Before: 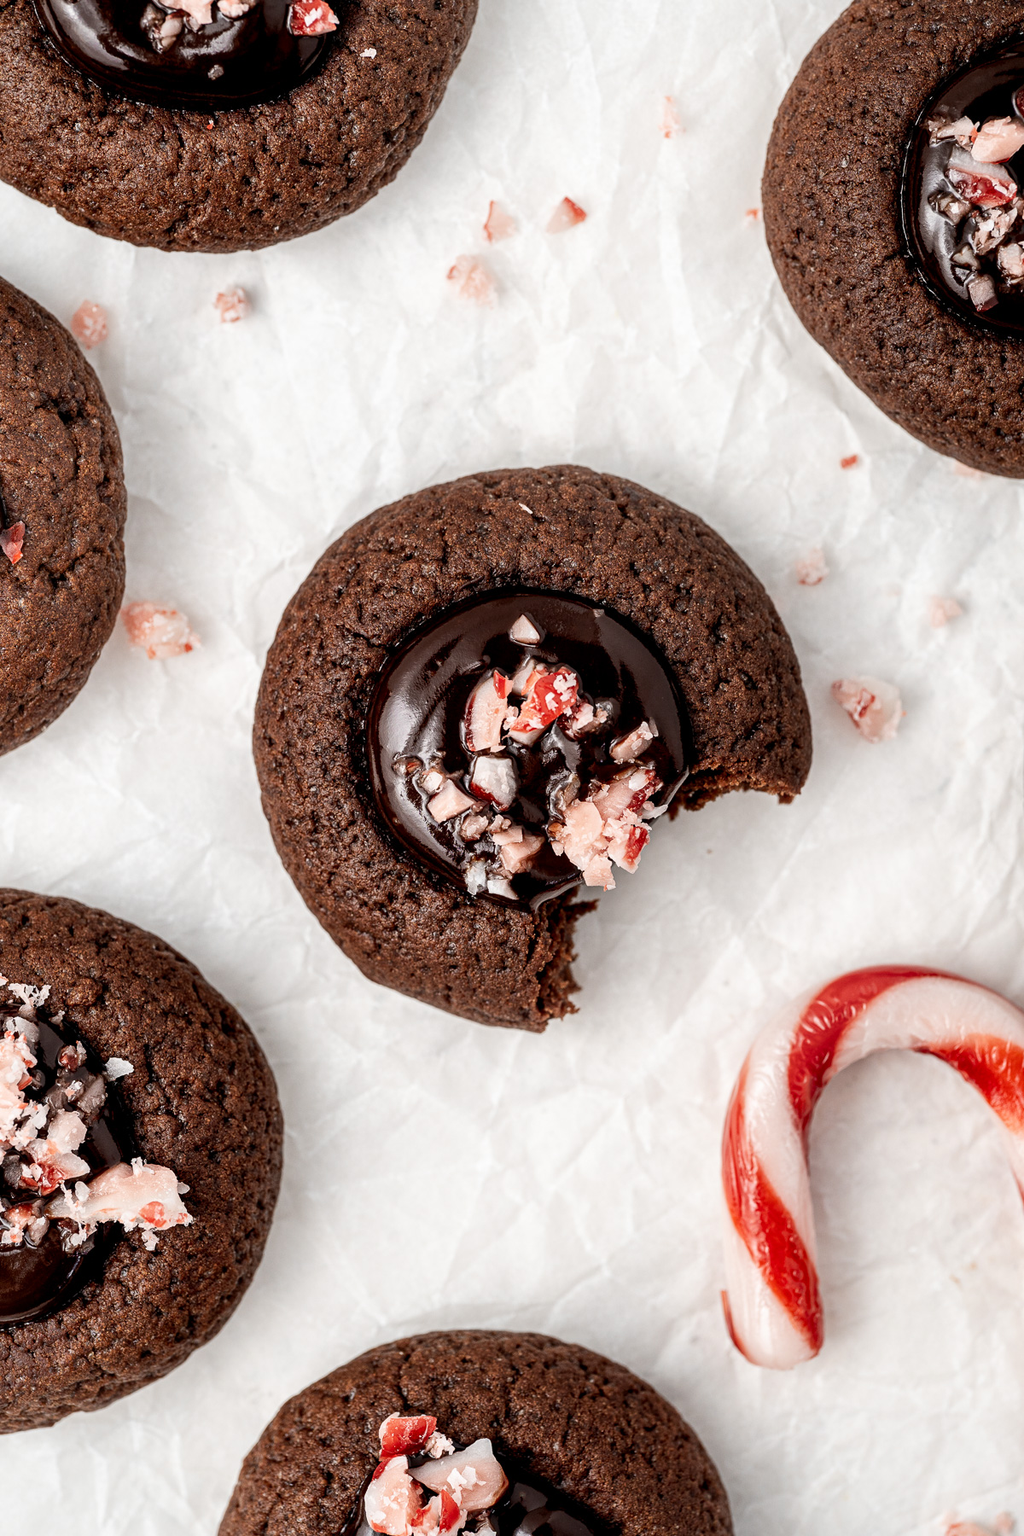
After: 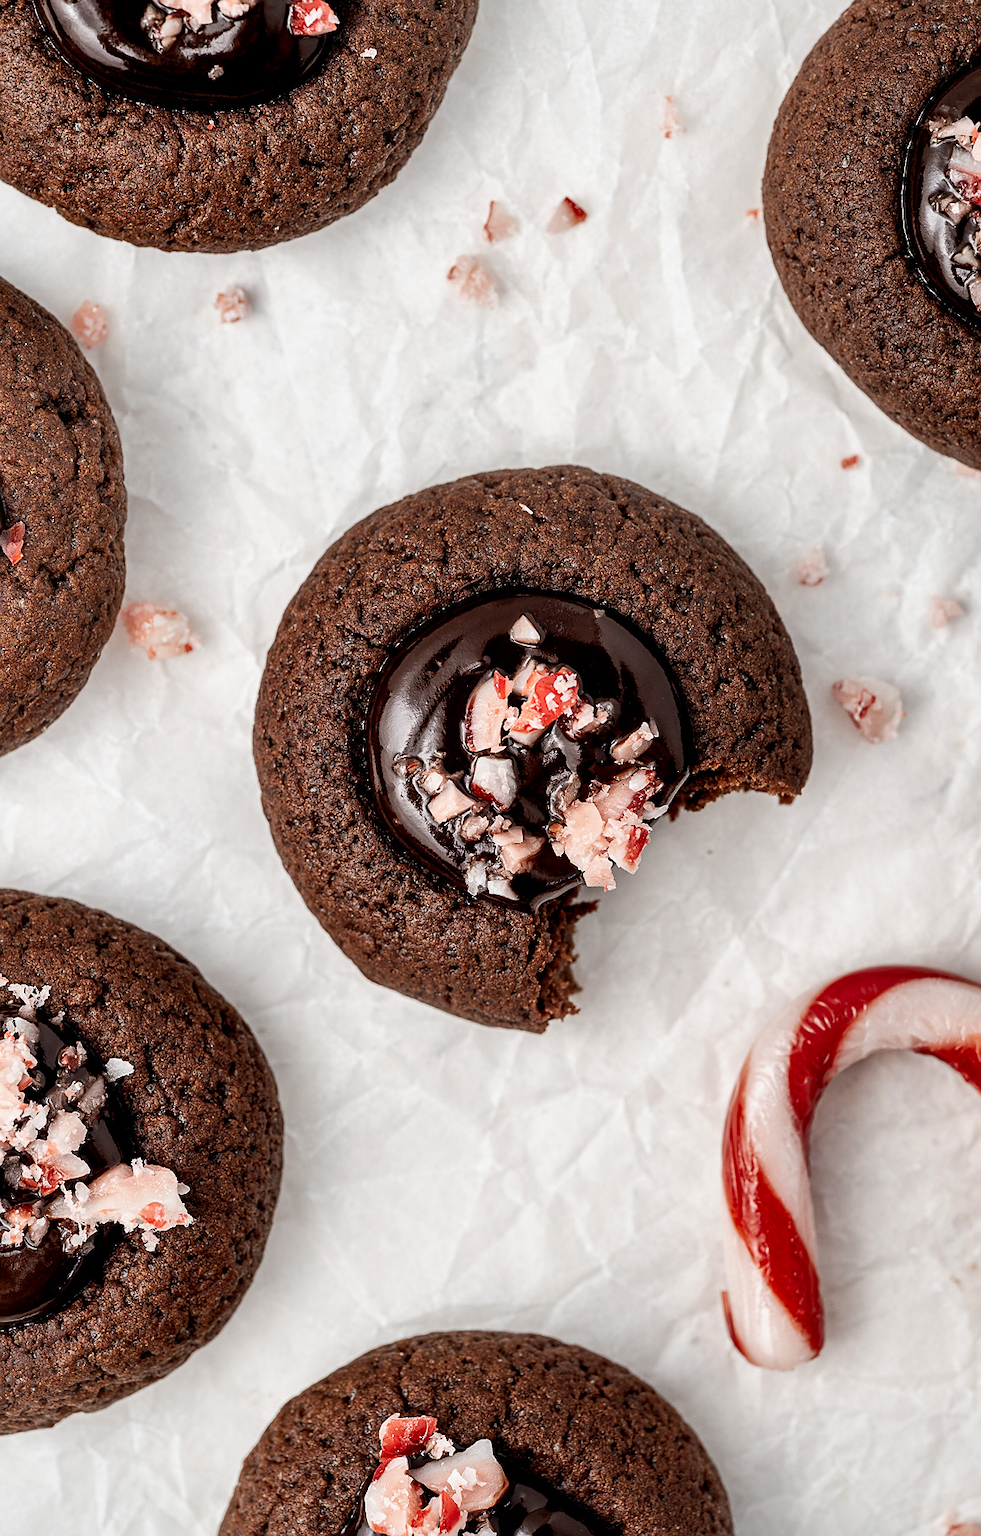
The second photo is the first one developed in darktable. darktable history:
crop: right 4.226%, bottom 0.039%
exposure: exposure -0.045 EV, compensate highlight preservation false
sharpen: radius 1.035, threshold 0.995
shadows and highlights: soften with gaussian
